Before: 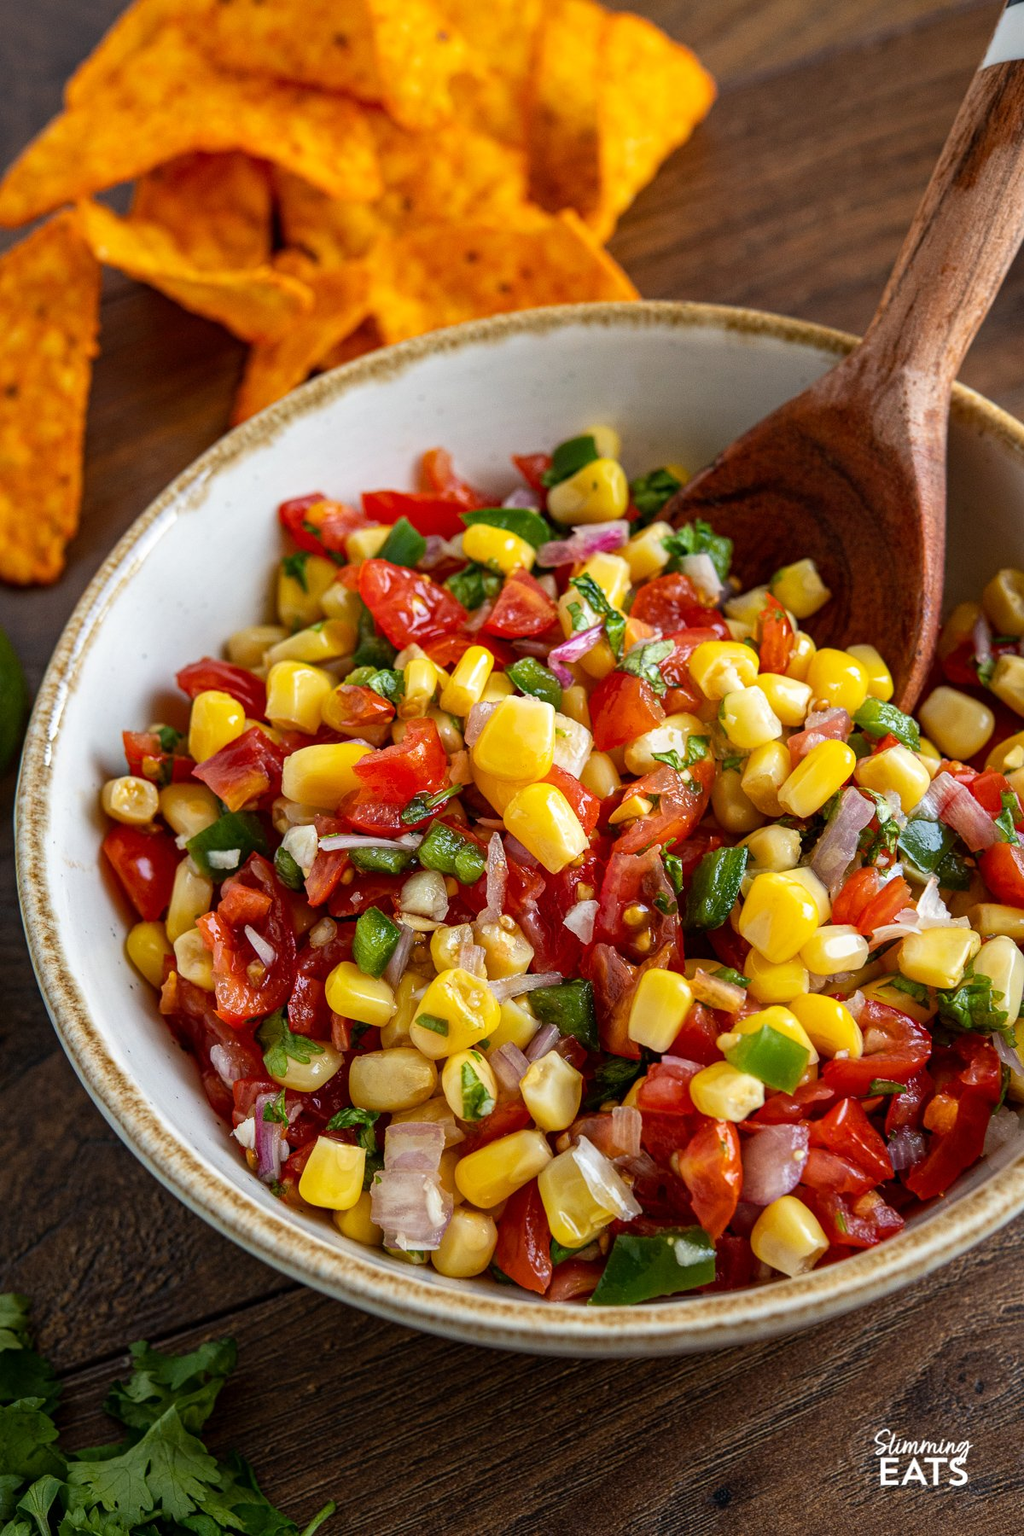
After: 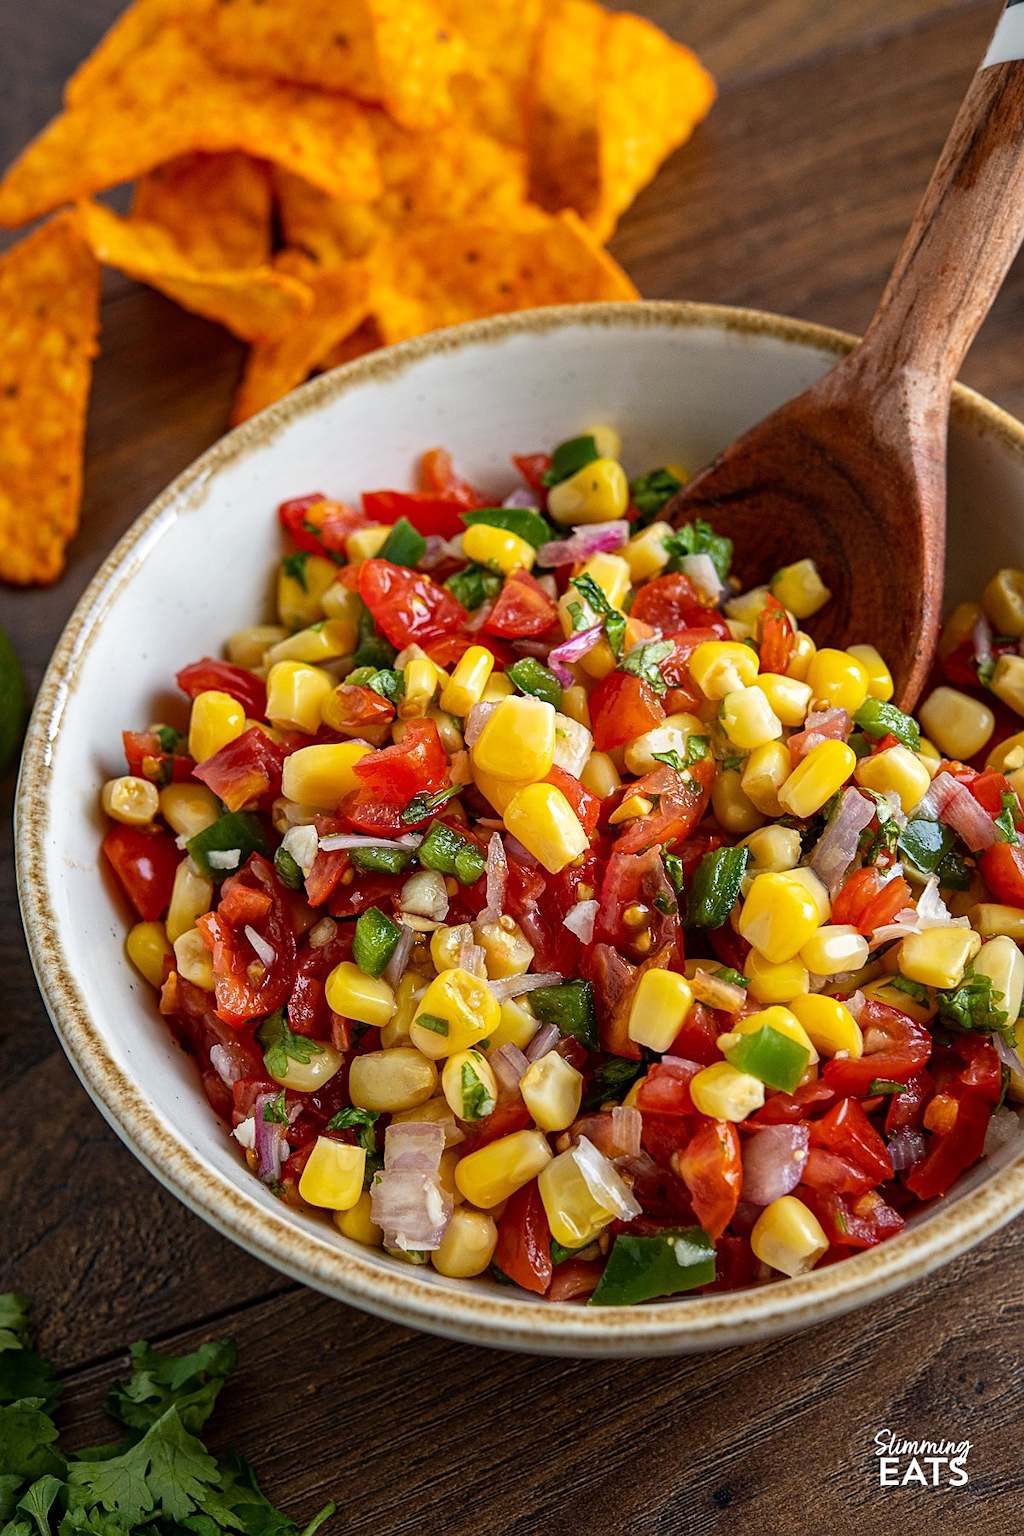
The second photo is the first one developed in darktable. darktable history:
sharpen: radius 1.897, amount 0.394, threshold 1.449
